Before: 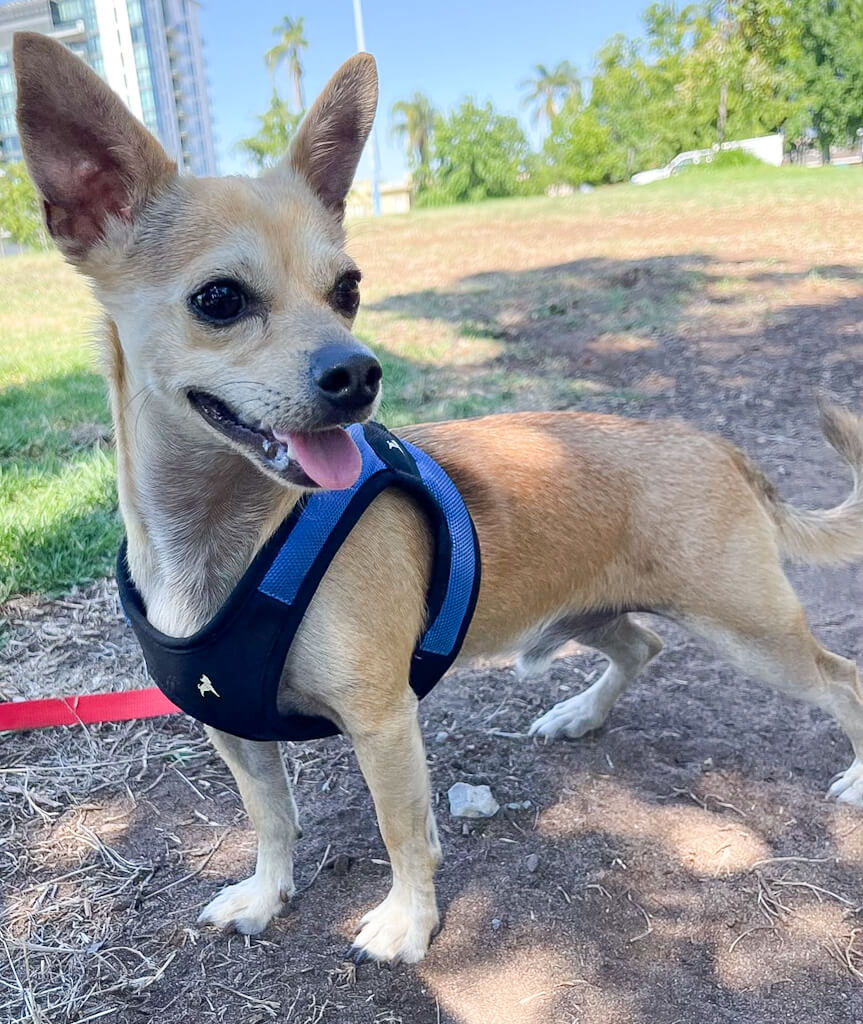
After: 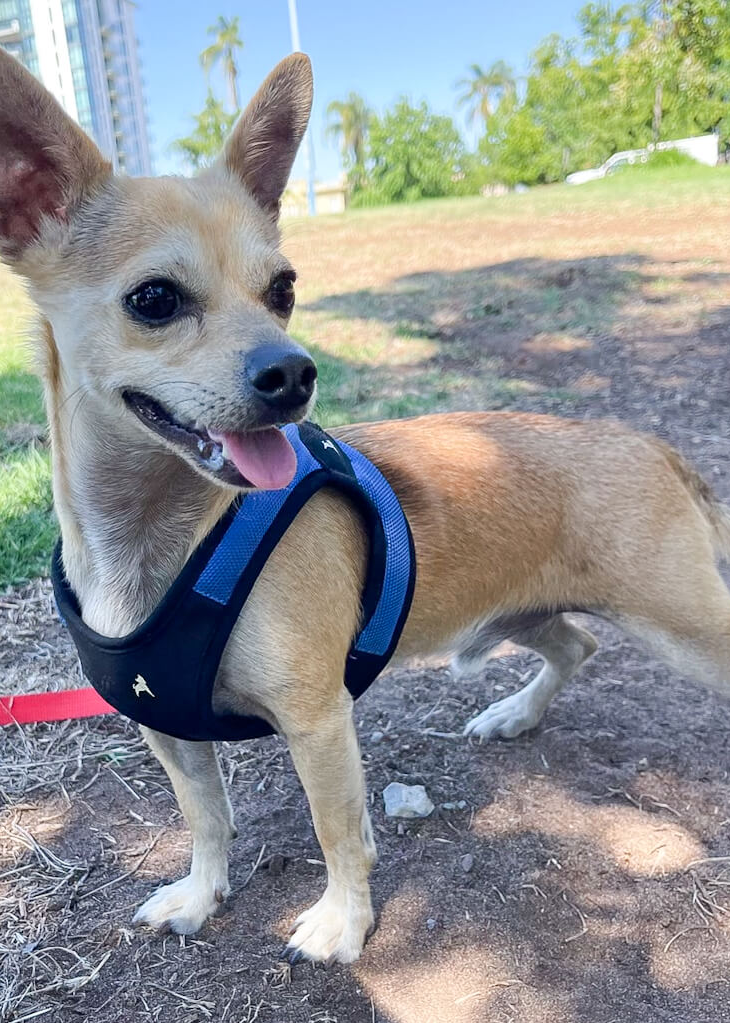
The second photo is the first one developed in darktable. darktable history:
crop: left 7.553%, right 7.811%
